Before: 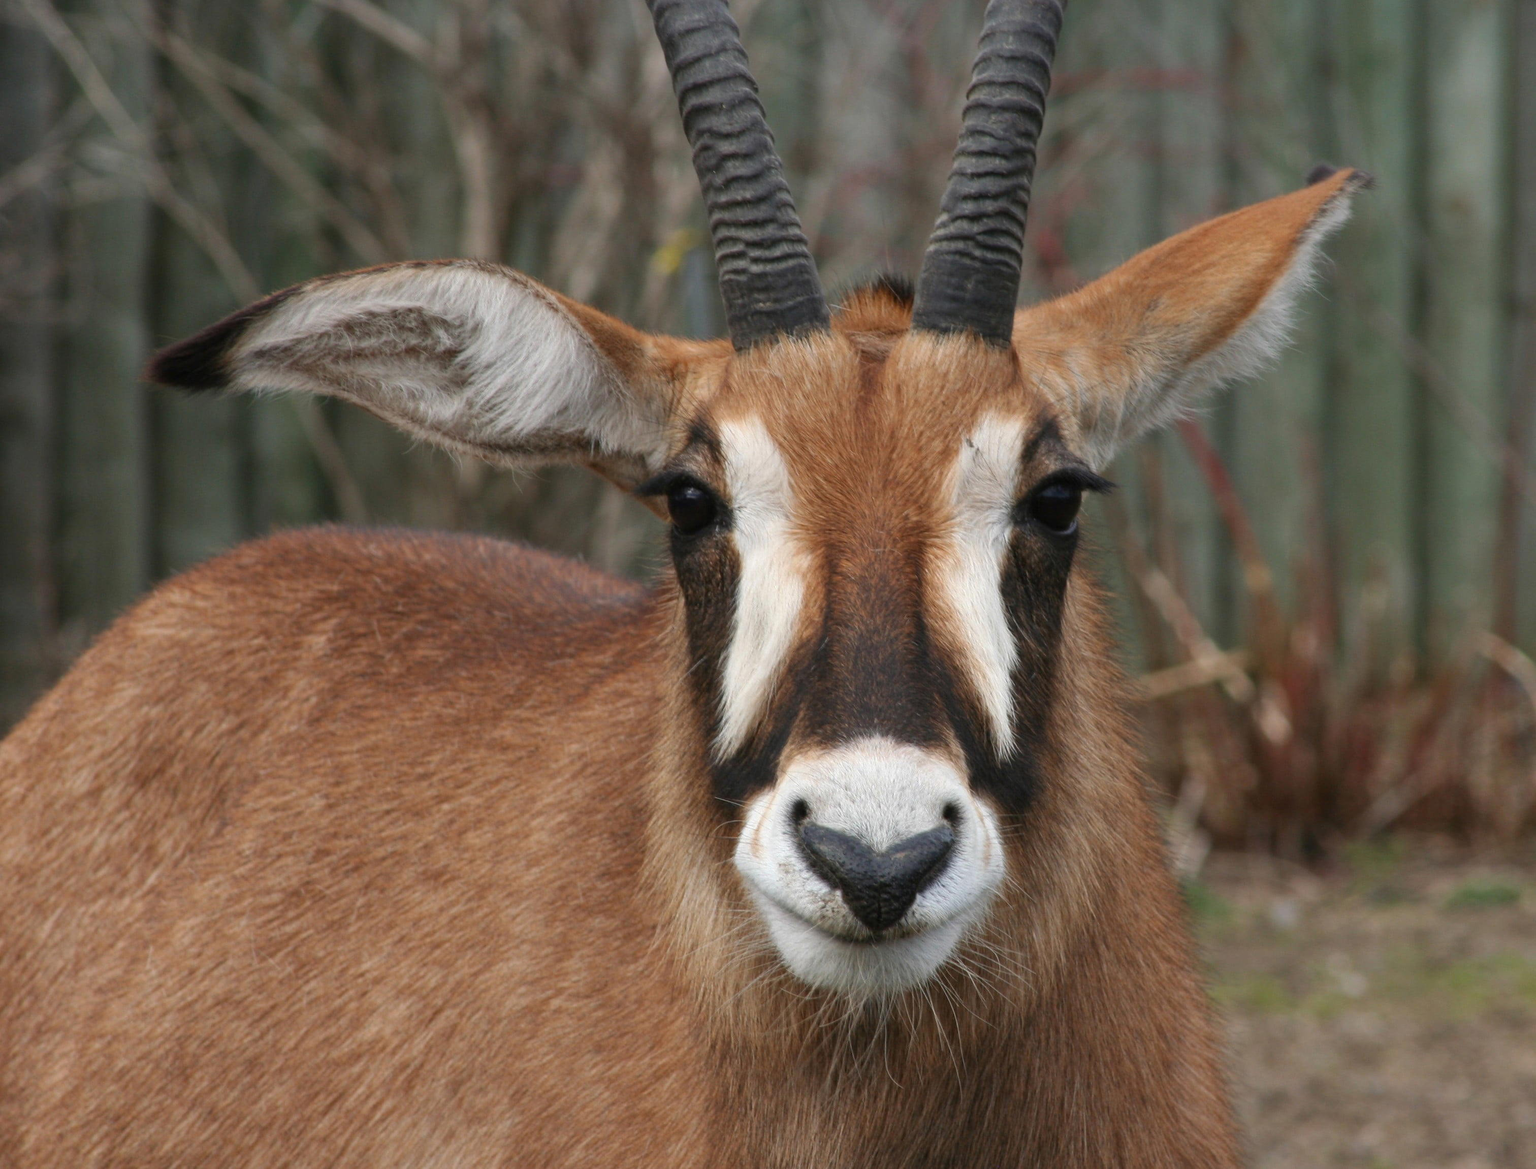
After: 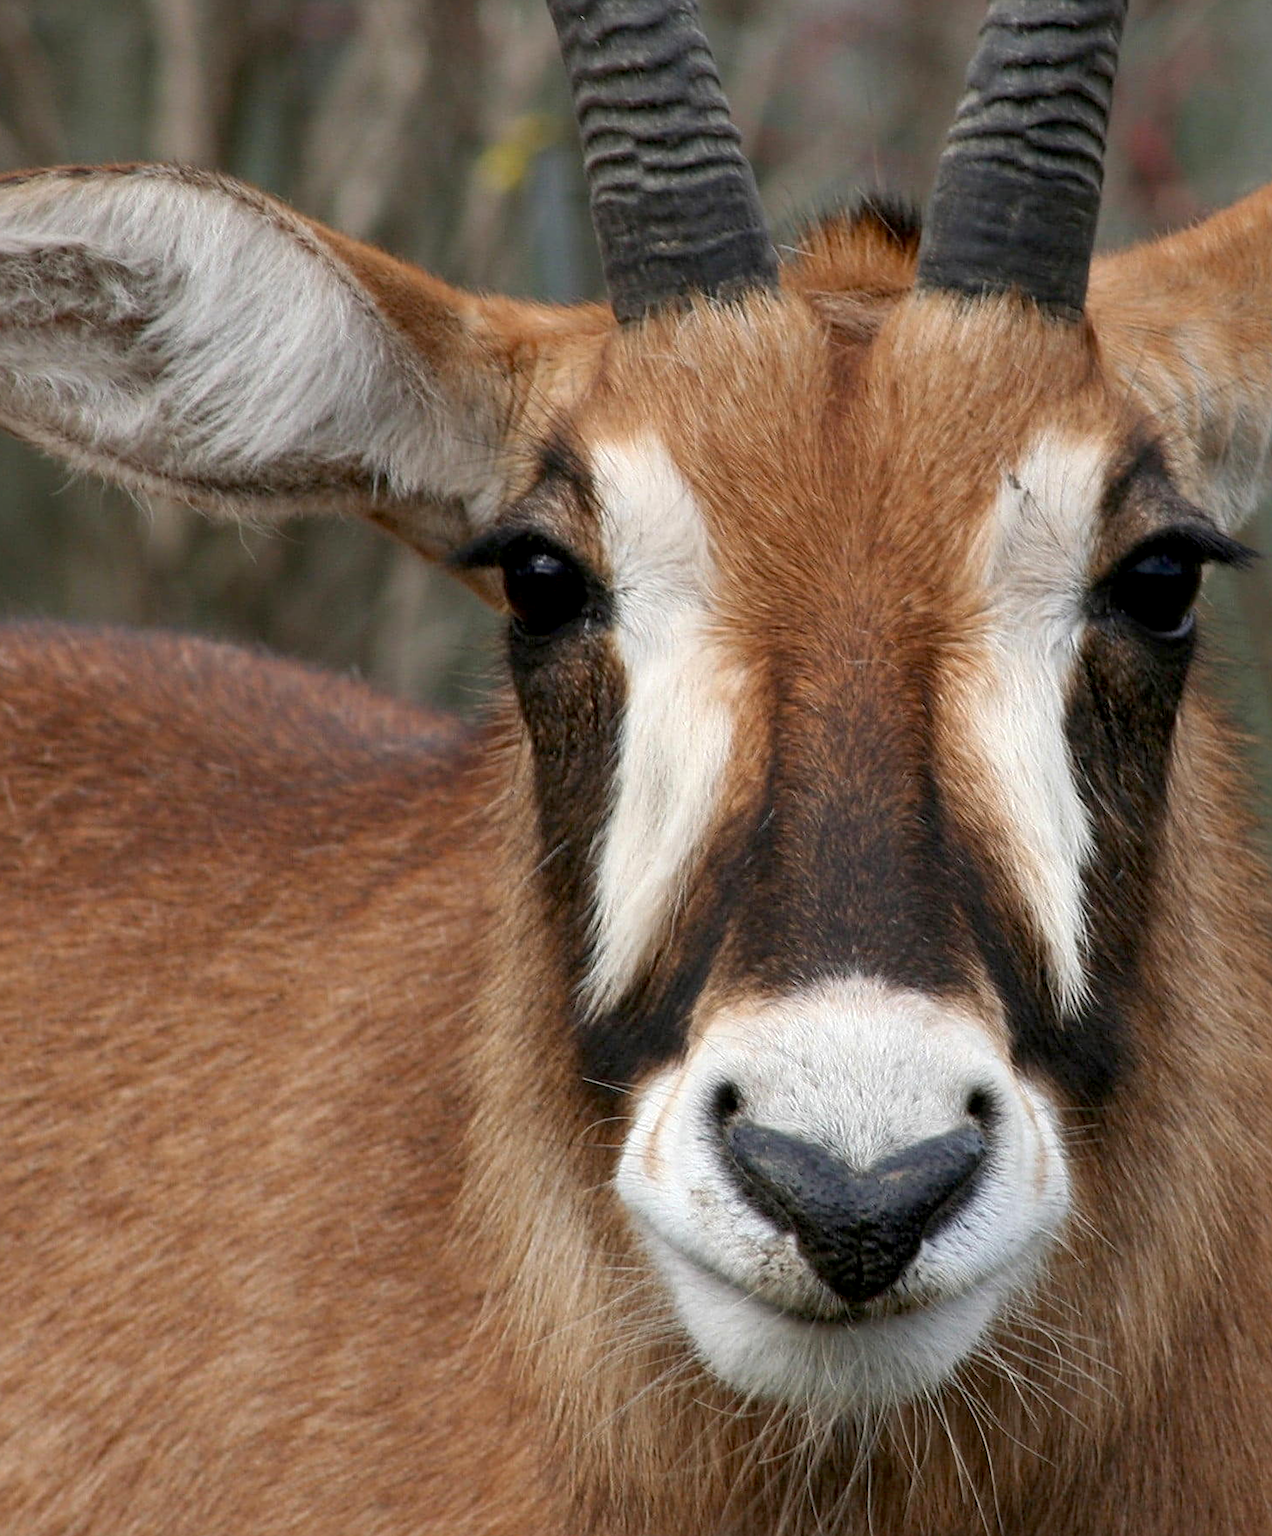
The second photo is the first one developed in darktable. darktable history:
crop and rotate: angle 0.02°, left 24.353%, top 13.219%, right 26.156%, bottom 8.224%
rotate and perspective: rotation 0.174°, lens shift (vertical) 0.013, lens shift (horizontal) 0.019, shear 0.001, automatic cropping original format, crop left 0.007, crop right 0.991, crop top 0.016, crop bottom 0.997
exposure: black level correction 0.007, exposure 0.093 EV, compensate highlight preservation false
sharpen: on, module defaults
